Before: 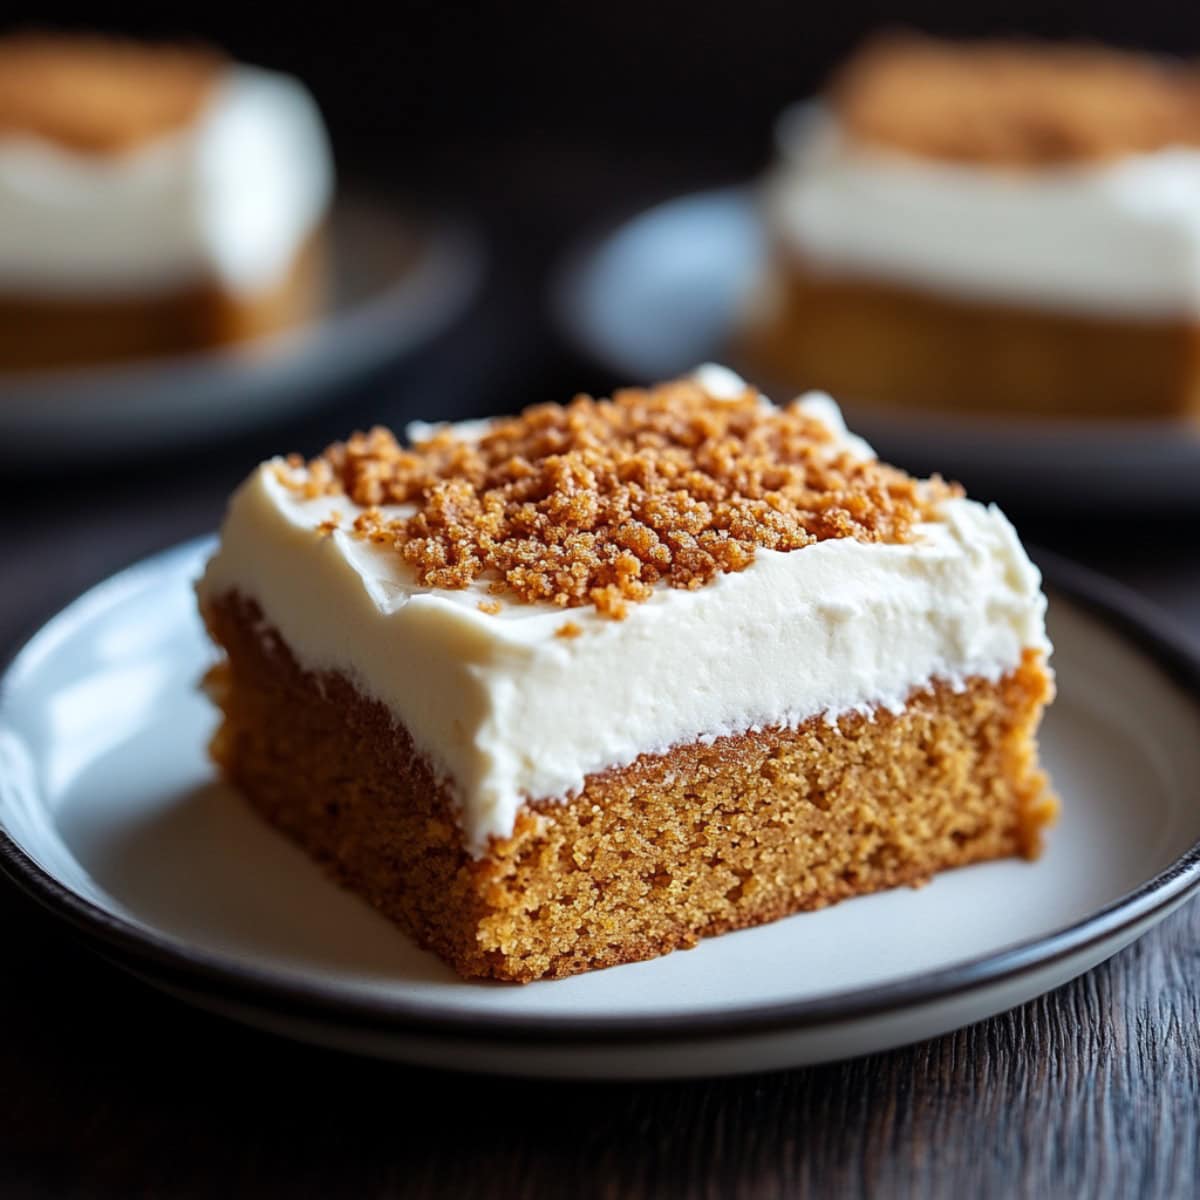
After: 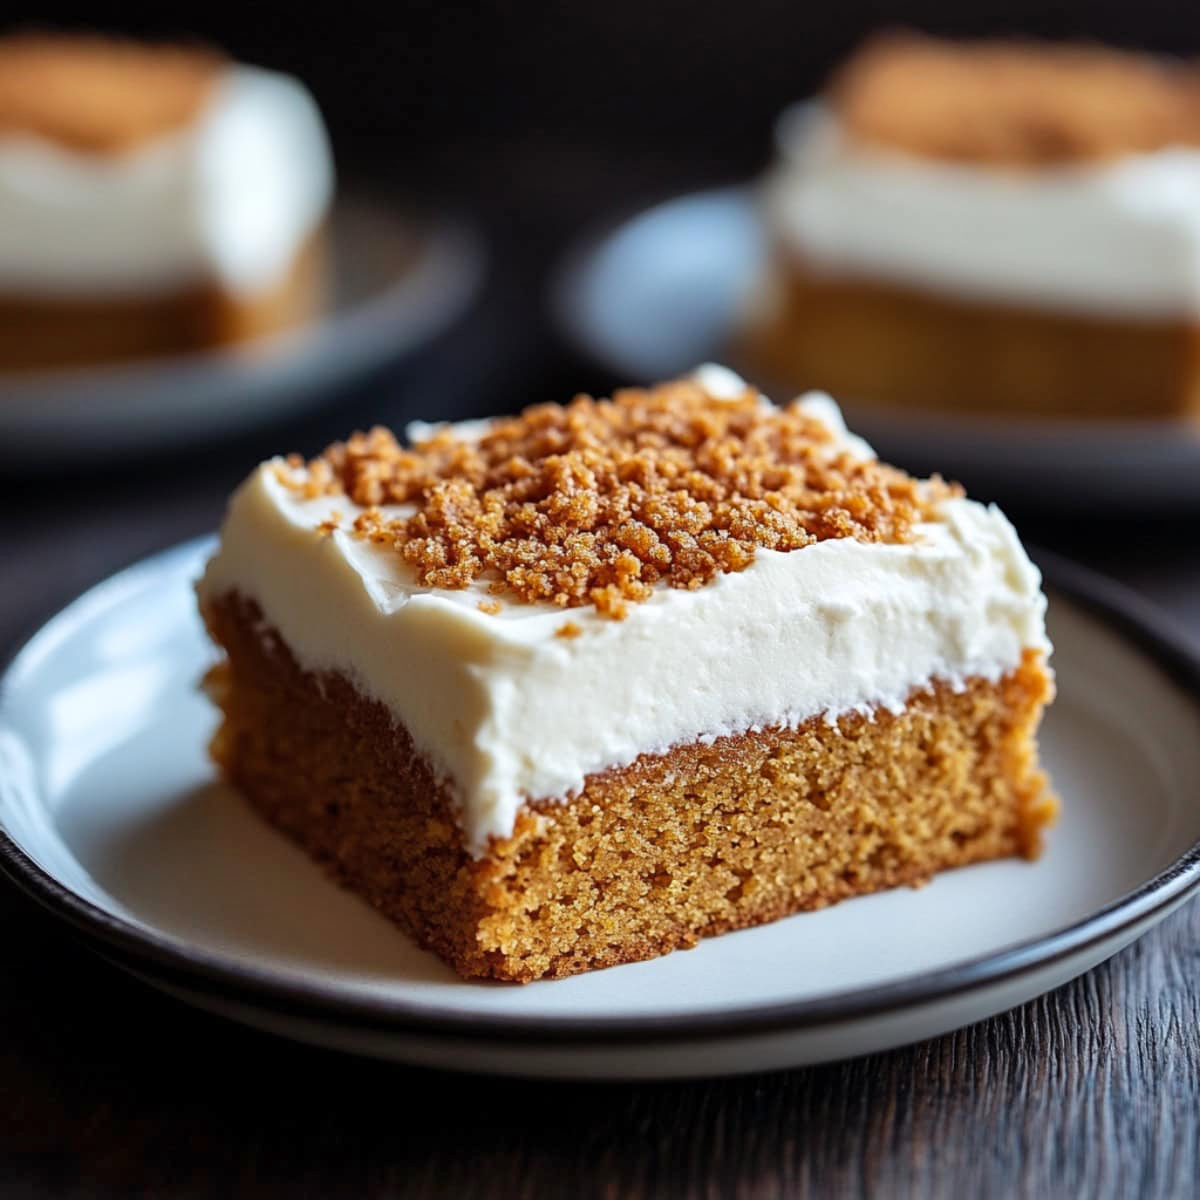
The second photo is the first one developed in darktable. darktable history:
shadows and highlights: radius 132.89, soften with gaussian
color correction: highlights b* -0.058
